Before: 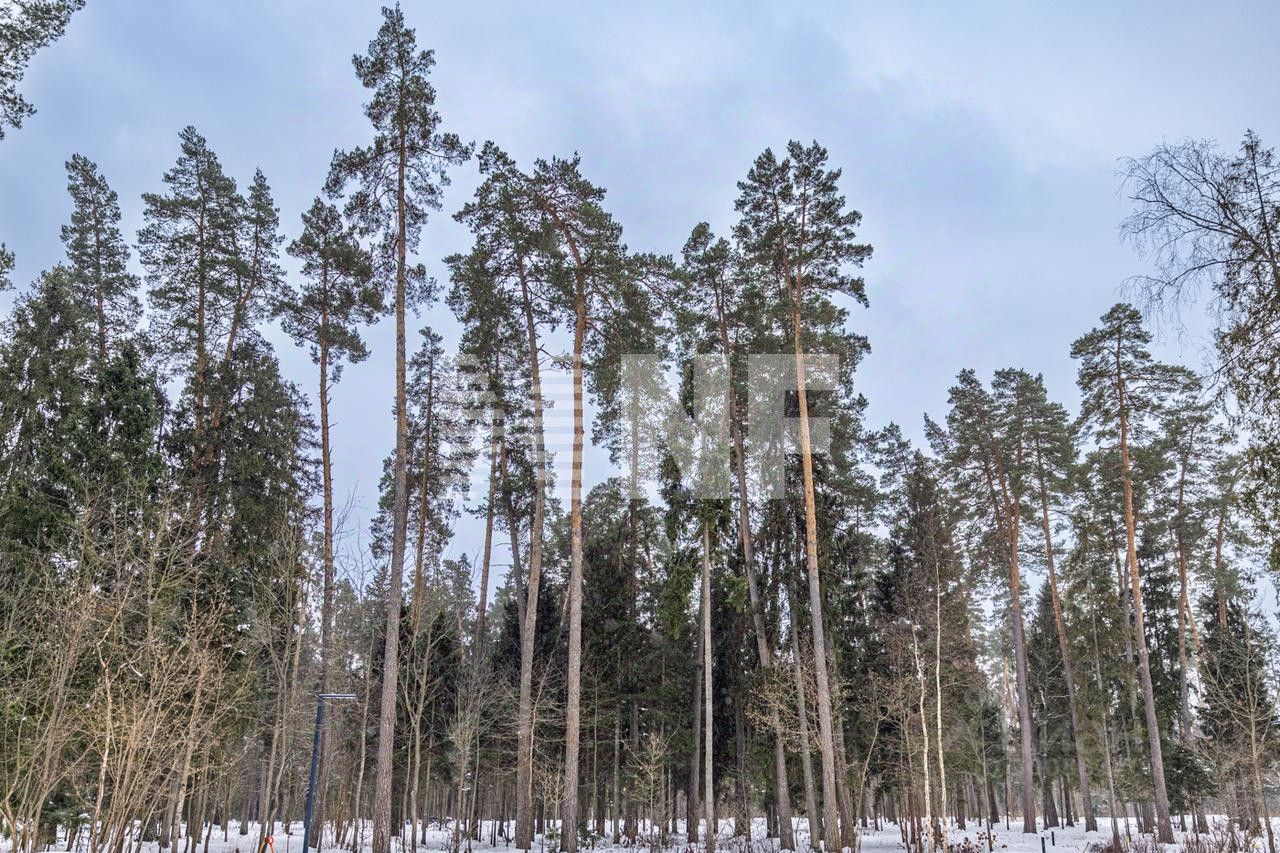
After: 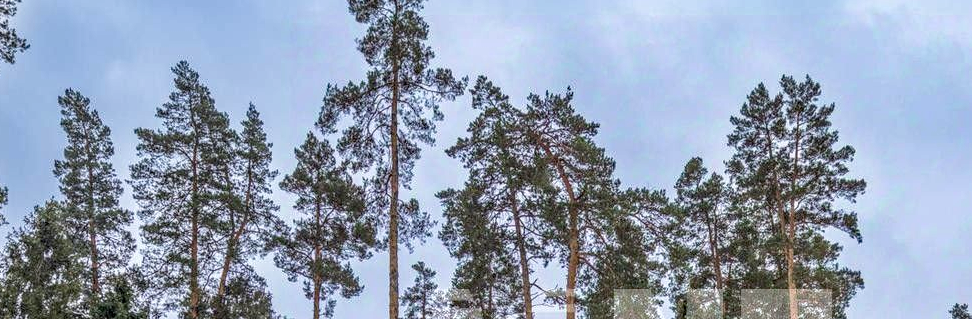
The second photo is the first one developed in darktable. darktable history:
velvia: strength 15.45%
crop: left 0.572%, top 7.628%, right 23.442%, bottom 54.602%
haze removal: strength 0.298, distance 0.243, compatibility mode true, adaptive false
local contrast: on, module defaults
